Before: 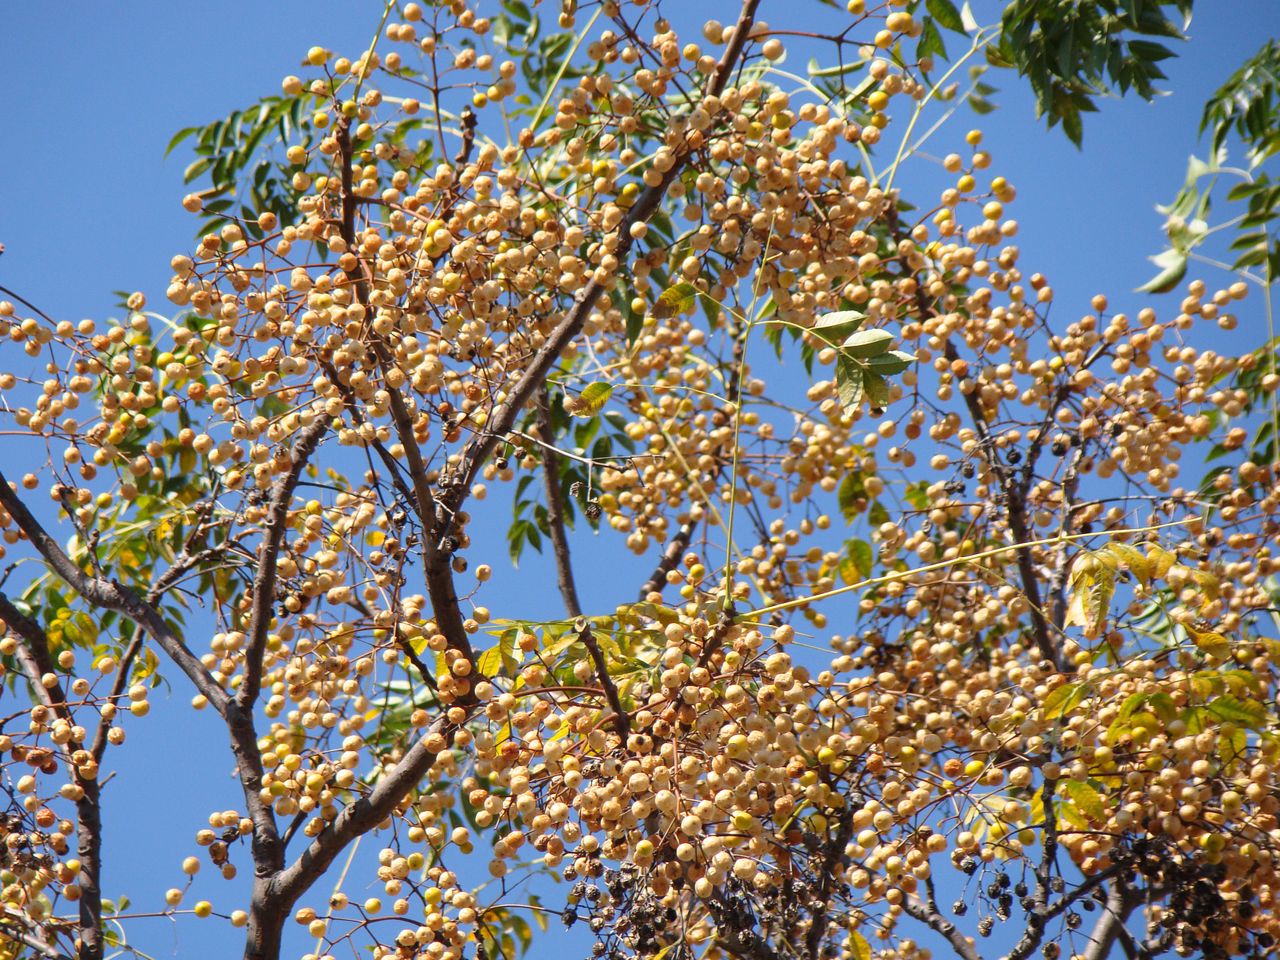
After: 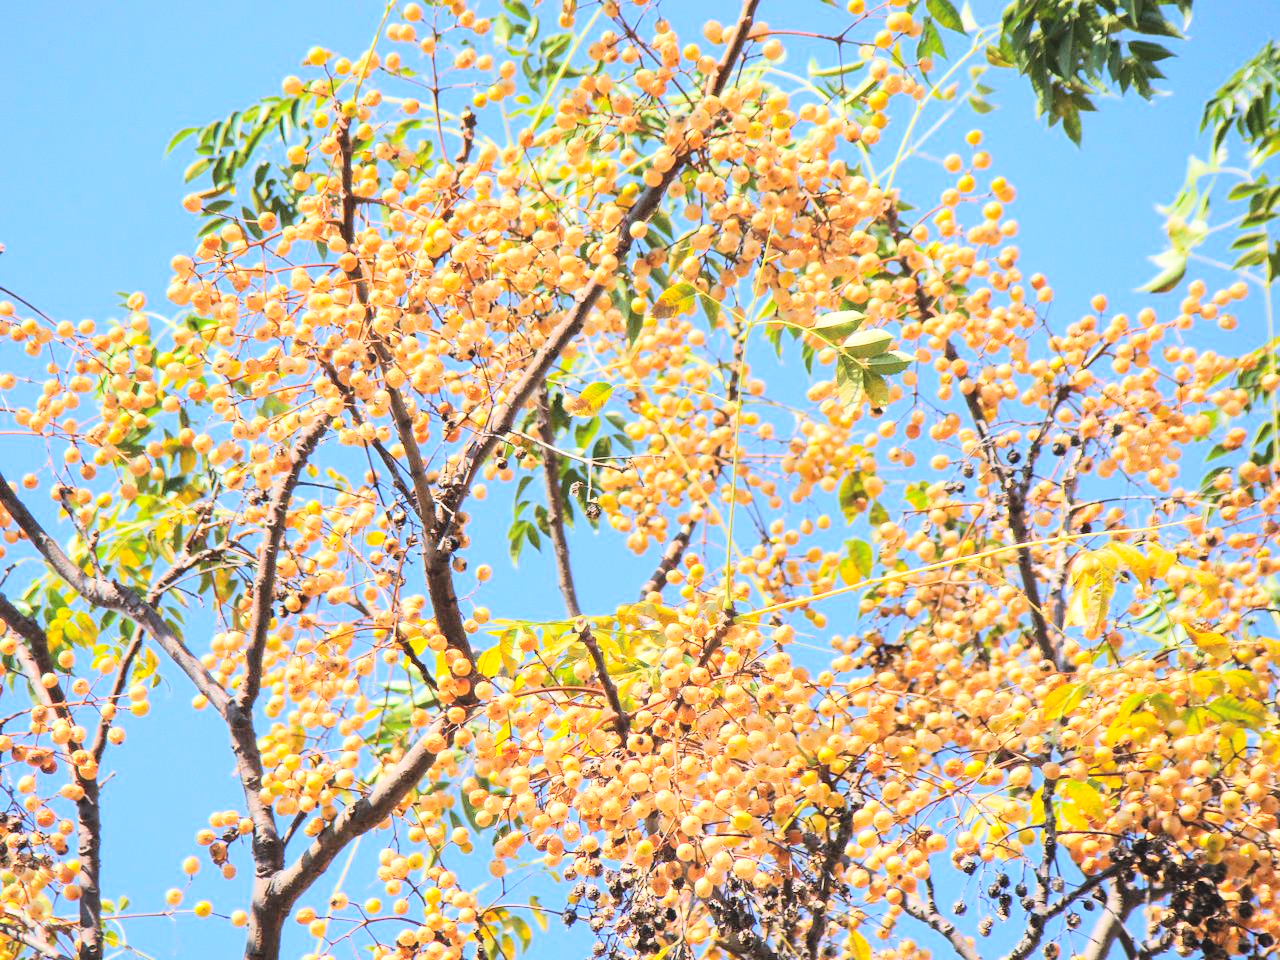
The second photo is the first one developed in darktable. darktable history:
tone equalizer: -7 EV 0.141 EV, -6 EV 0.614 EV, -5 EV 1.15 EV, -4 EV 1.31 EV, -3 EV 1.17 EV, -2 EV 0.6 EV, -1 EV 0.153 EV, edges refinement/feathering 500, mask exposure compensation -1.57 EV, preserve details no
exposure: compensate highlight preservation false
contrast brightness saturation: contrast 0.098, brightness 0.304, saturation 0.149
